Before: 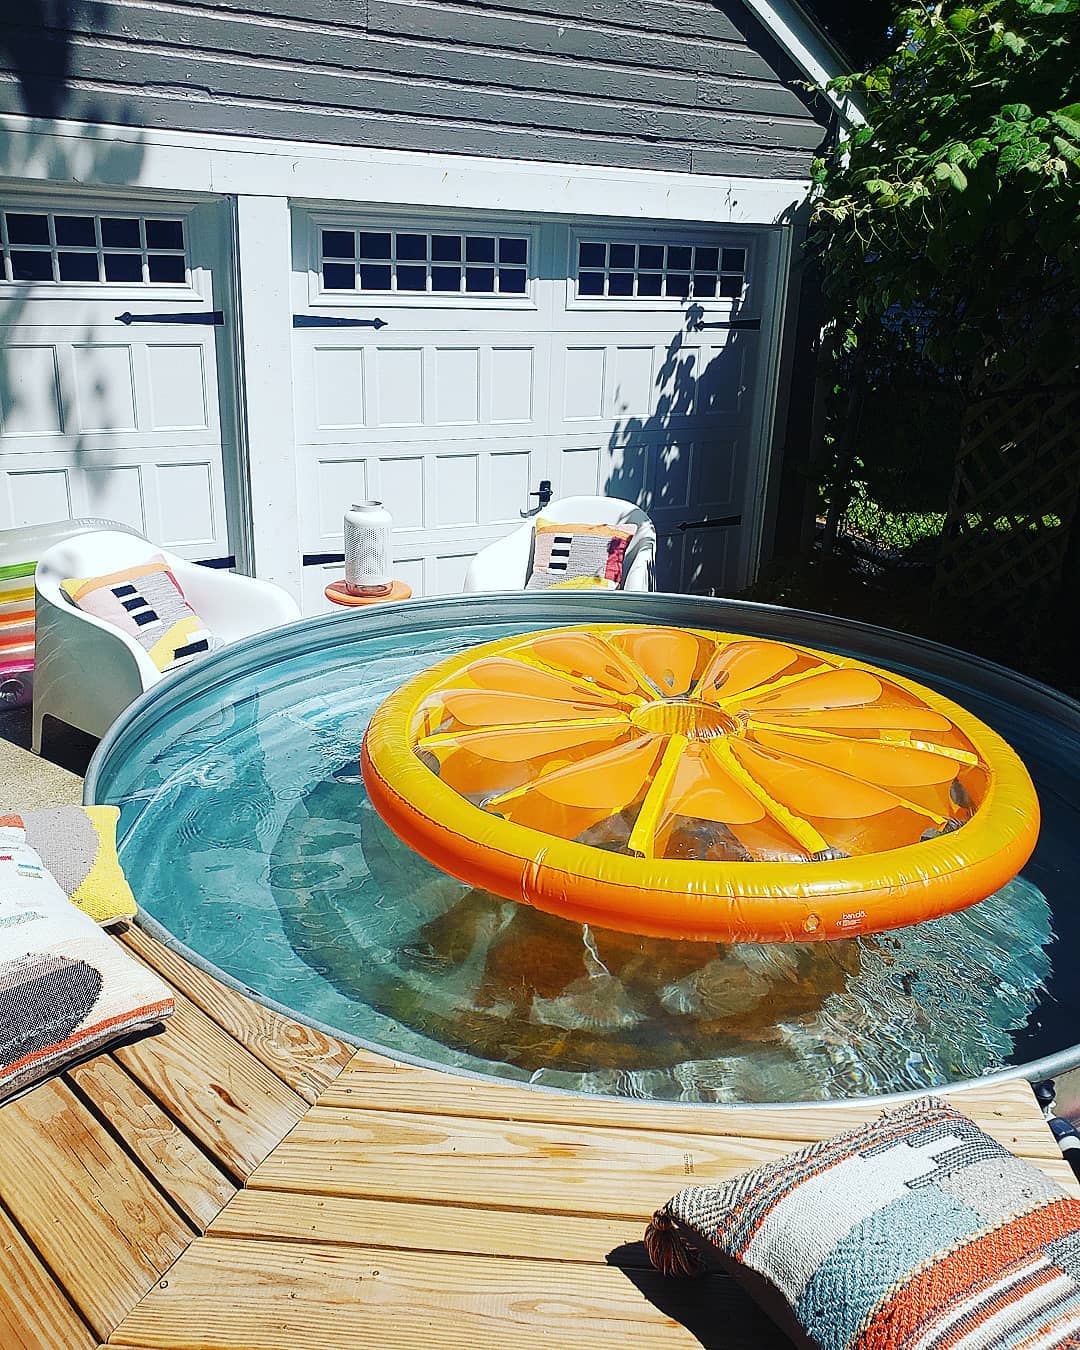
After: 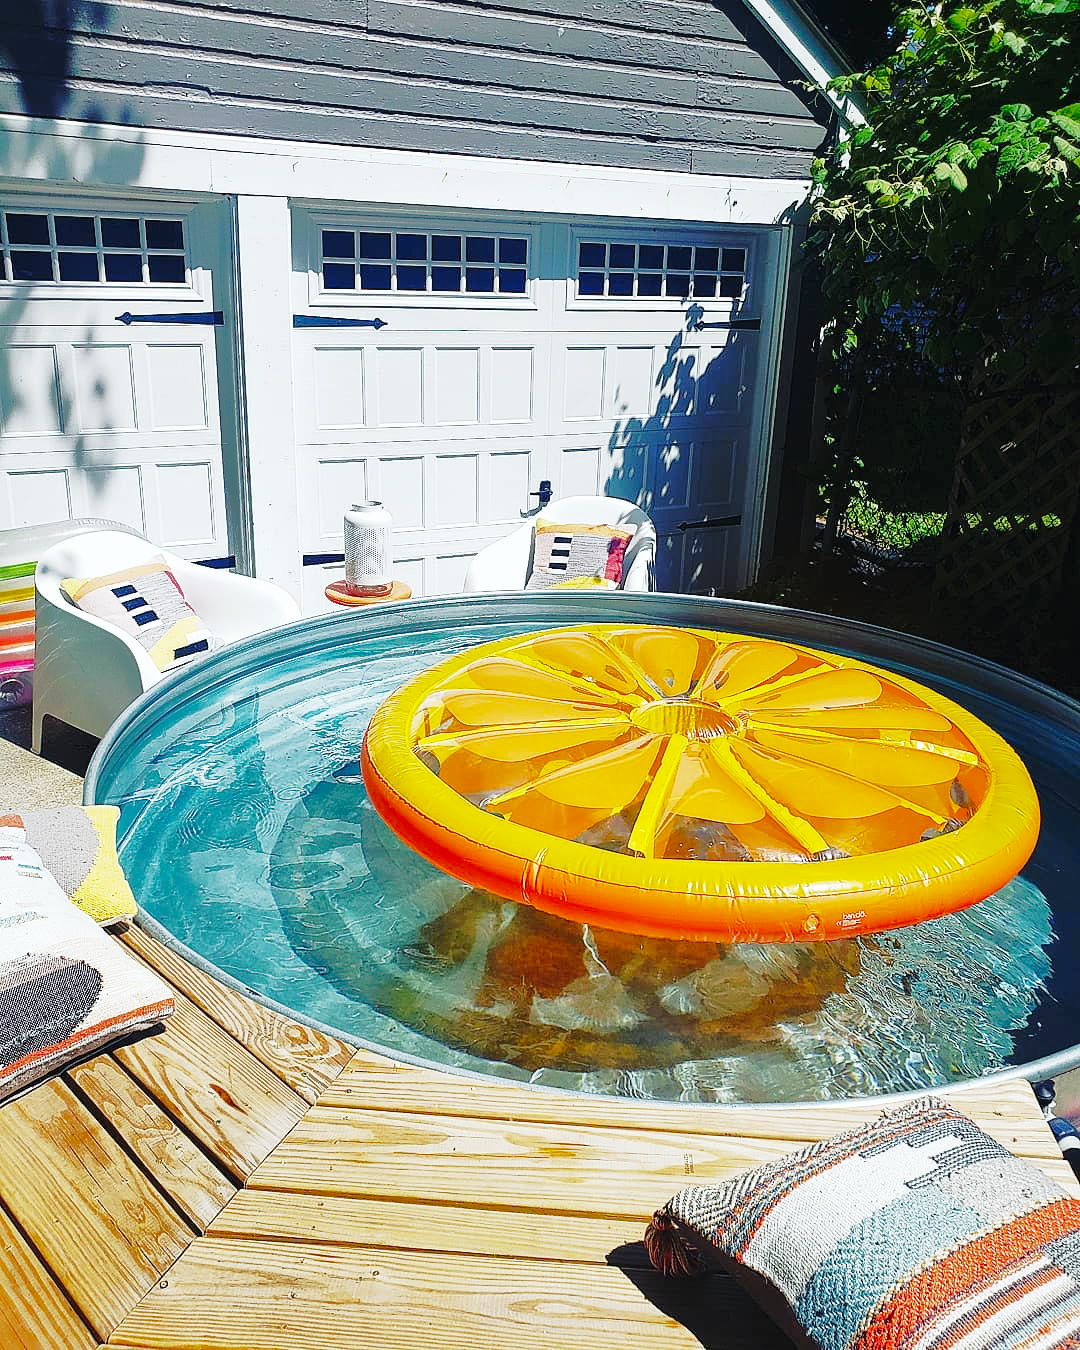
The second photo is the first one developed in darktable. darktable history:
base curve: curves: ch0 [(0, 0) (0.028, 0.03) (0.121, 0.232) (0.46, 0.748) (0.859, 0.968) (1, 1)], preserve colors none
shadows and highlights: shadows 40, highlights -60
